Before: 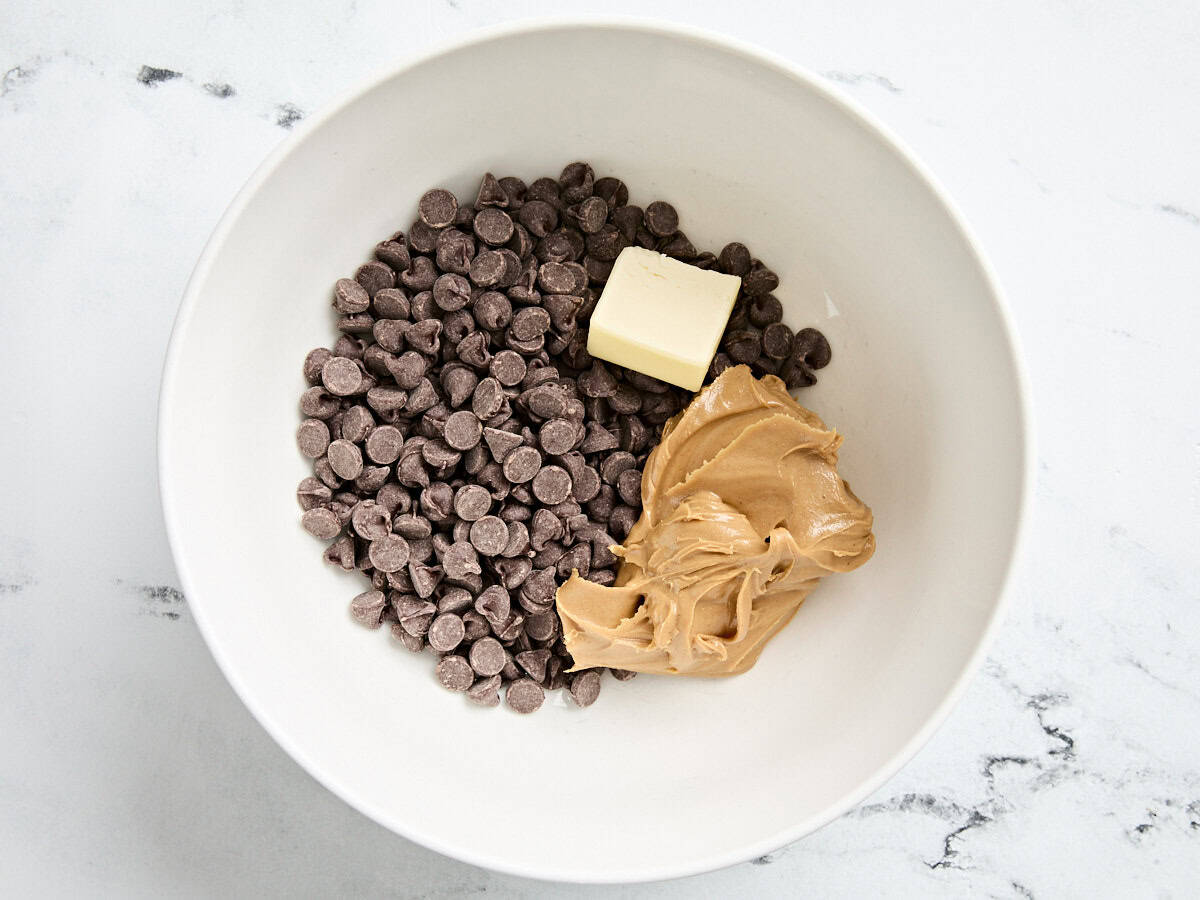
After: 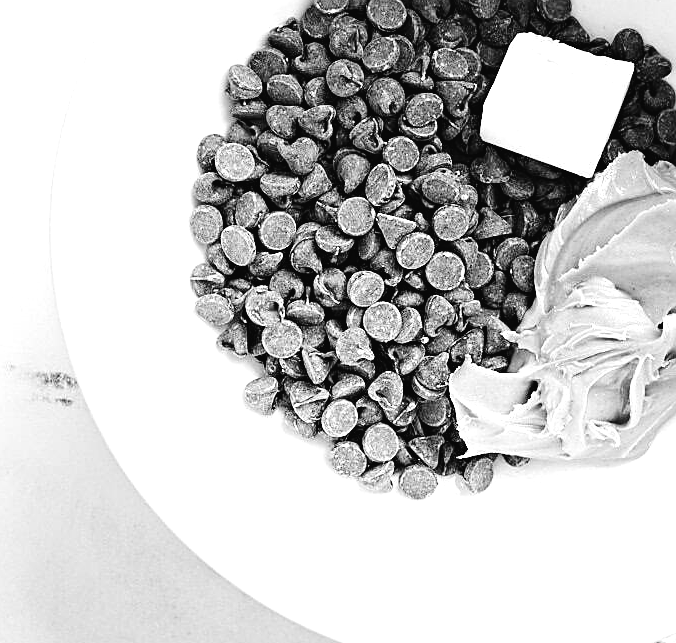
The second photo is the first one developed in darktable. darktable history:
exposure: black level correction 0, exposure 0.7 EV, compensate exposure bias true, compensate highlight preservation false
color correction: highlights a* 21.88, highlights b* 22.25
crop: left 8.966%, top 23.852%, right 34.699%, bottom 4.703%
color balance rgb: perceptual saturation grading › global saturation 20%, perceptual saturation grading › highlights -25%, perceptual saturation grading › shadows 50%
sharpen: on, module defaults
monochrome: a 73.58, b 64.21
tone curve: curves: ch0 [(0, 0.023) (0.132, 0.075) (0.241, 0.178) (0.487, 0.491) (0.782, 0.8) (1, 0.989)]; ch1 [(0, 0) (0.396, 0.369) (0.467, 0.454) (0.498, 0.5) (0.518, 0.517) (0.57, 0.586) (0.619, 0.663) (0.692, 0.744) (1, 1)]; ch2 [(0, 0) (0.427, 0.416) (0.483, 0.481) (0.503, 0.503) (0.526, 0.527) (0.563, 0.573) (0.632, 0.667) (0.705, 0.737) (0.985, 0.966)], color space Lab, independent channels
